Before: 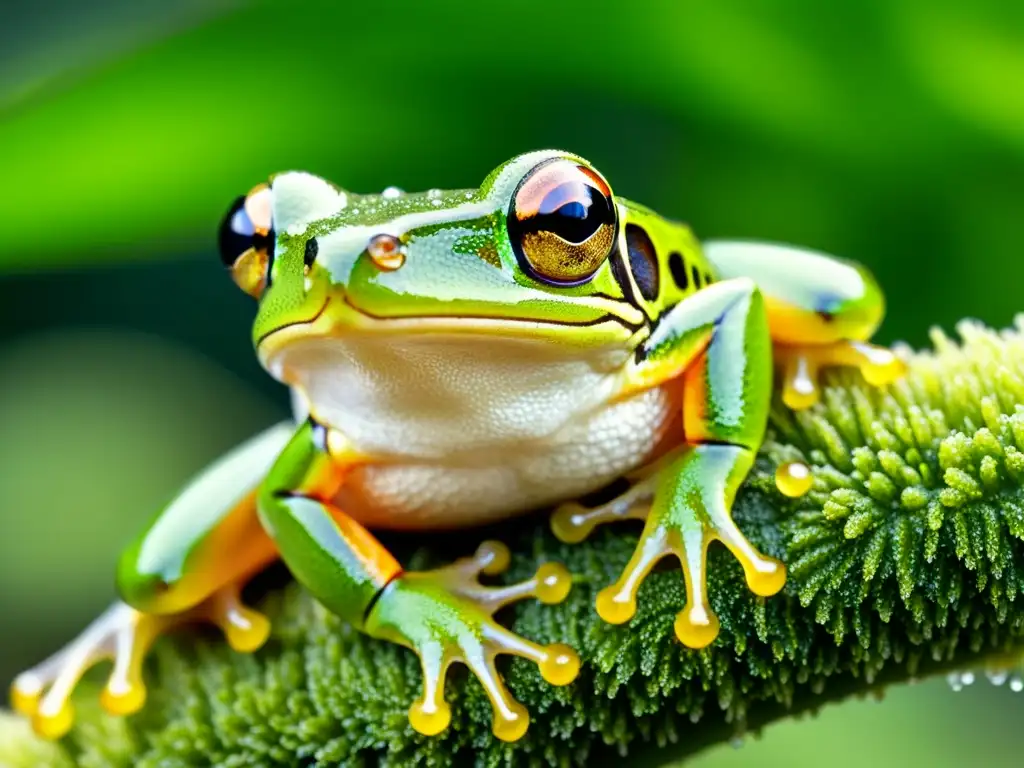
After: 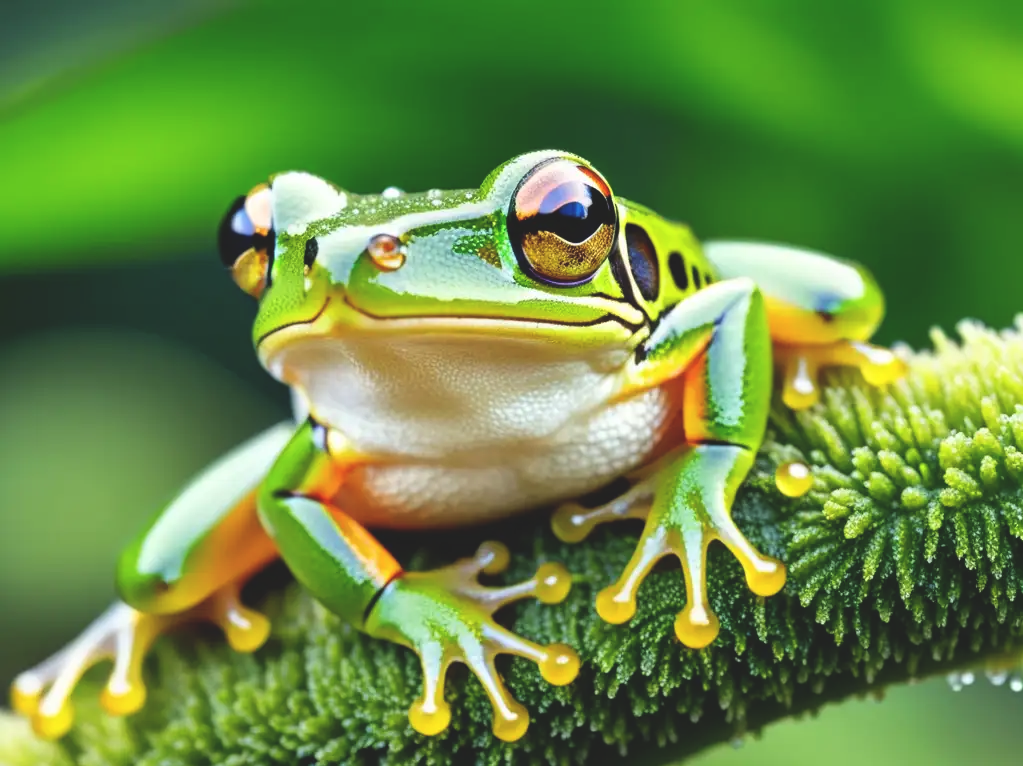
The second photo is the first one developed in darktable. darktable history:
crop: top 0.059%, bottom 0.133%
exposure: black level correction -0.016, compensate highlight preservation false
